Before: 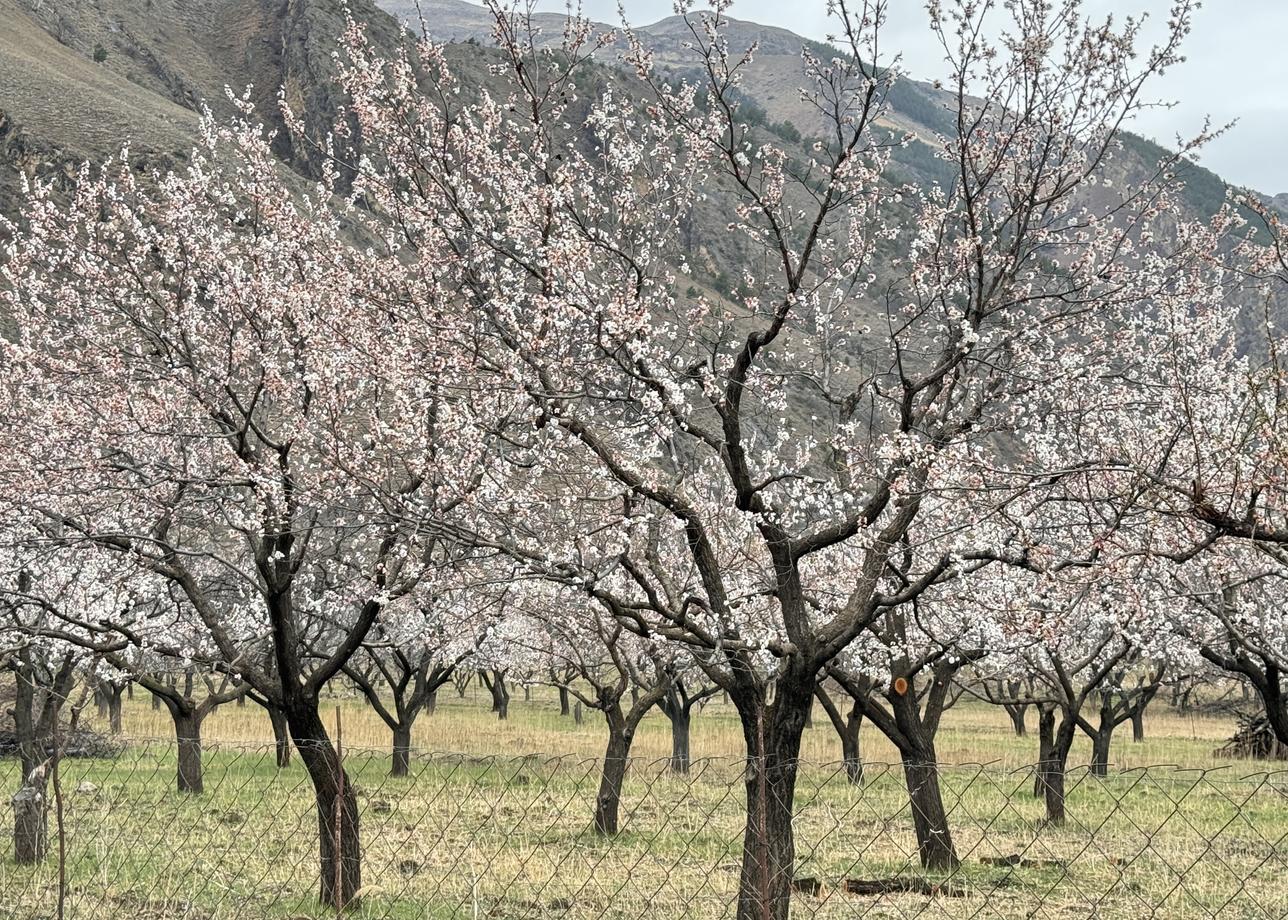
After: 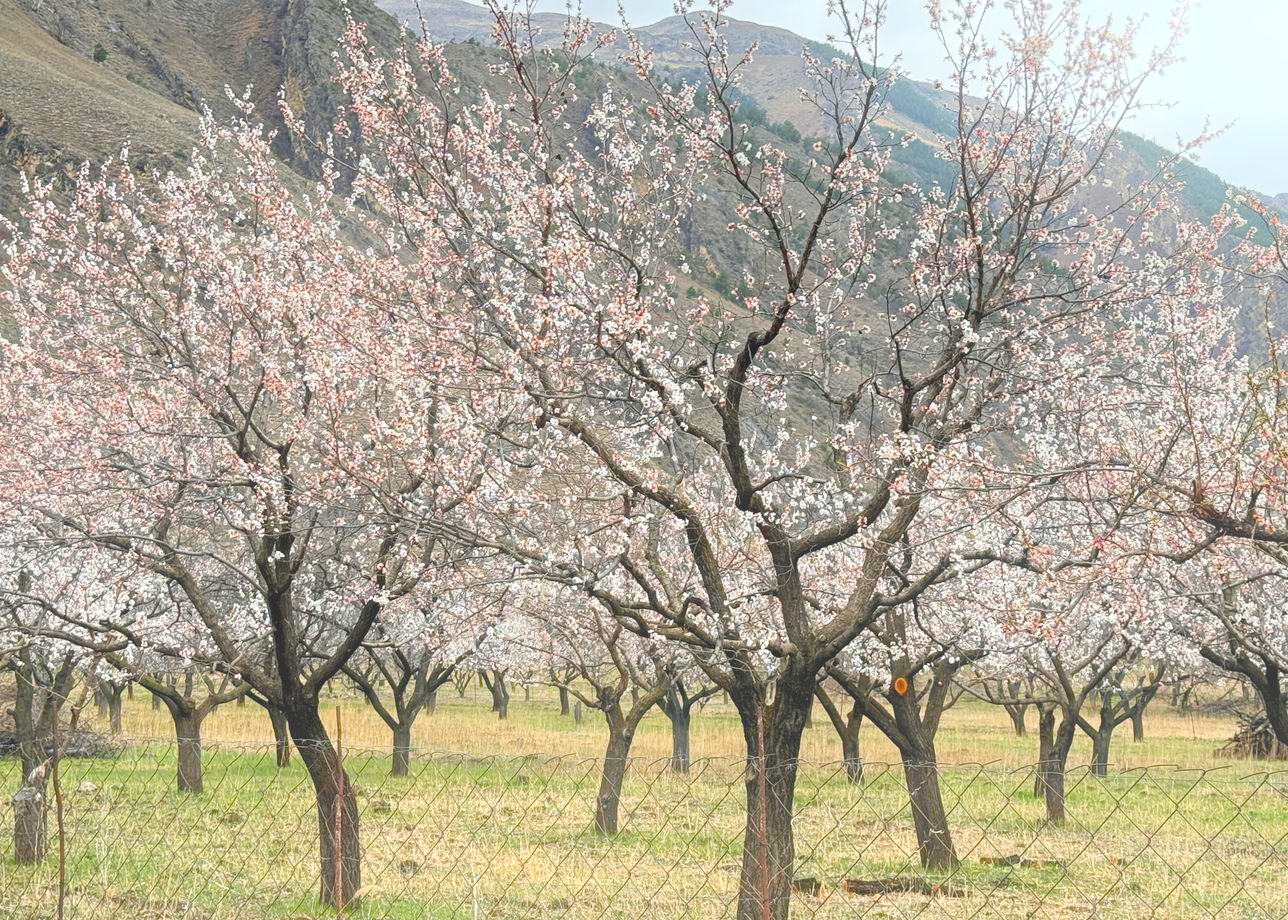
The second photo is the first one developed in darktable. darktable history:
color balance rgb: perceptual saturation grading › global saturation 35%, perceptual saturation grading › highlights -30%, perceptual saturation grading › shadows 35%, perceptual brilliance grading › global brilliance 3%, perceptual brilliance grading › highlights -3%, perceptual brilliance grading › shadows 3%
bloom: on, module defaults
